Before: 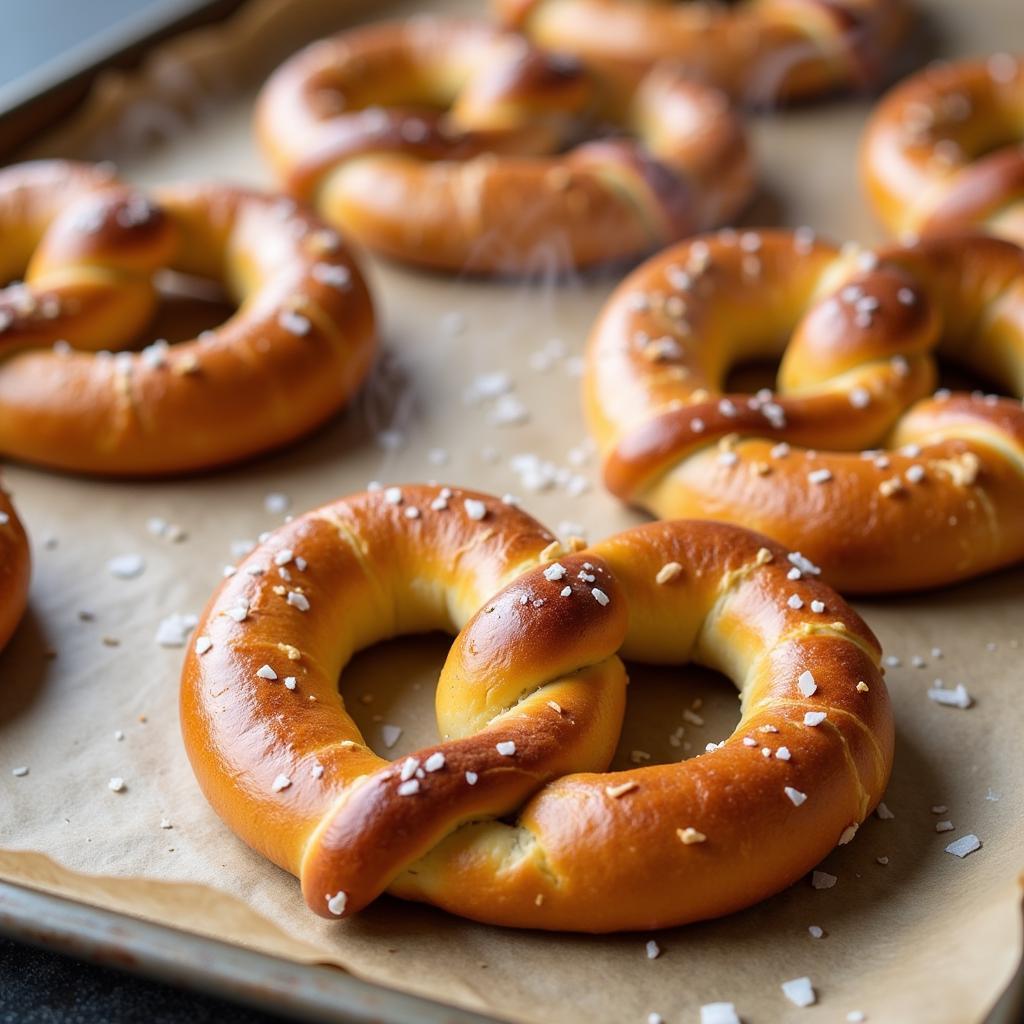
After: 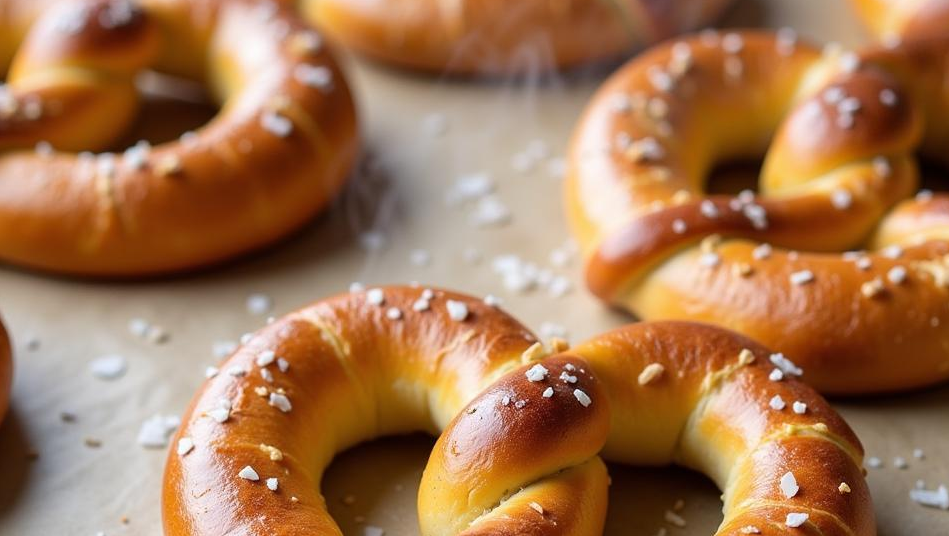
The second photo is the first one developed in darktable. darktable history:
crop: left 1.788%, top 19.518%, right 5.487%, bottom 28.1%
